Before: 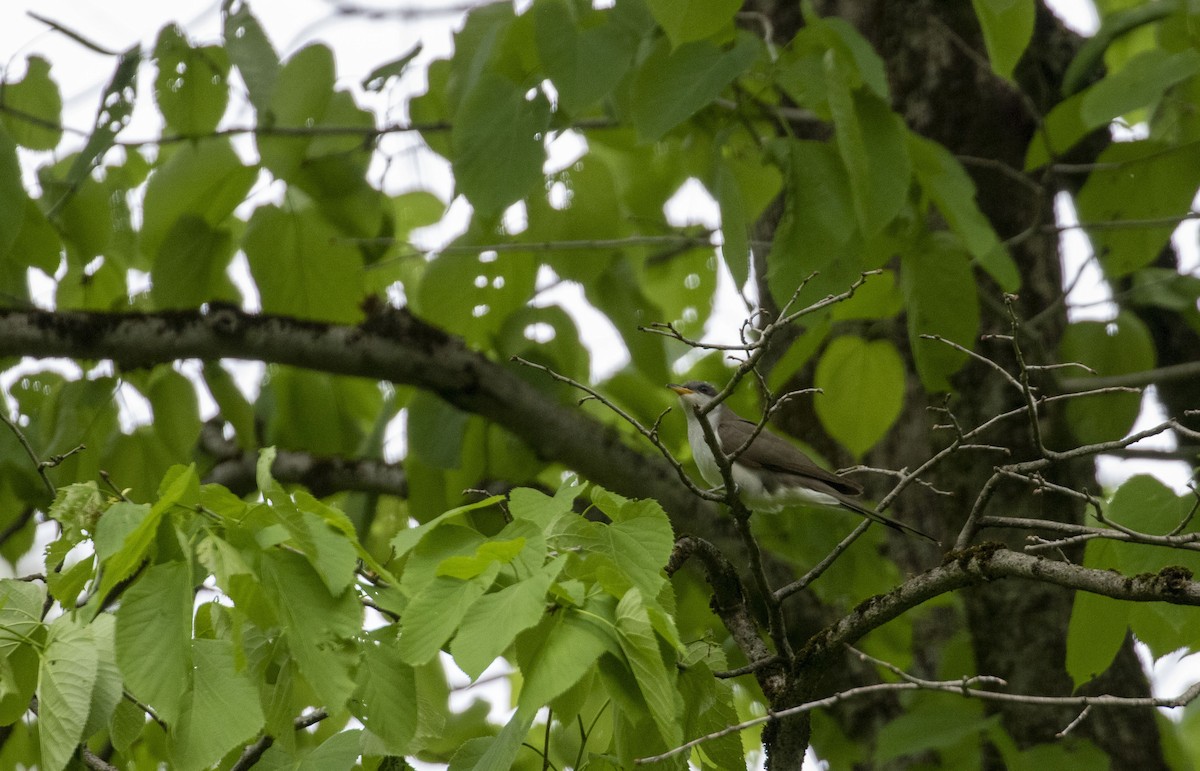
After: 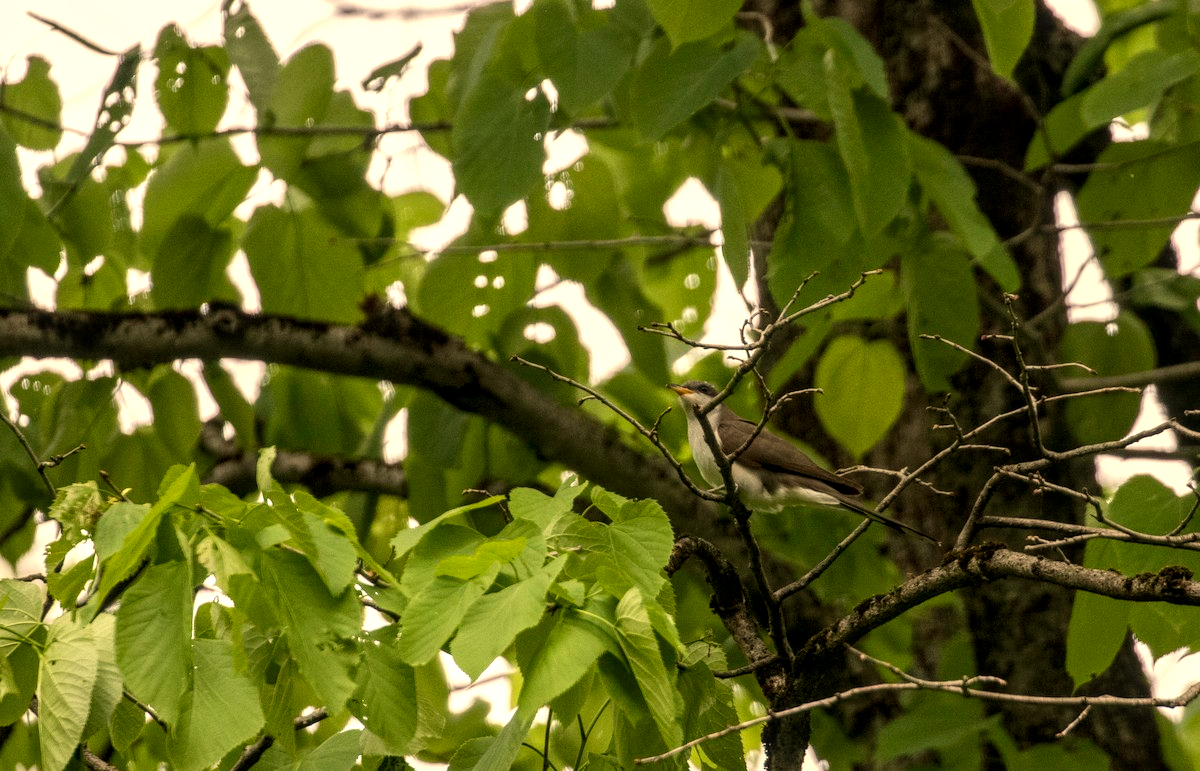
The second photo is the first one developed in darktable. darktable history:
tone equalizer: -8 EV -0.417 EV, -7 EV -0.389 EV, -6 EV -0.333 EV, -5 EV -0.222 EV, -3 EV 0.222 EV, -2 EV 0.333 EV, -1 EV 0.389 EV, +0 EV 0.417 EV, edges refinement/feathering 500, mask exposure compensation -1.57 EV, preserve details no
local contrast: on, module defaults
white balance: red 1.123, blue 0.83
